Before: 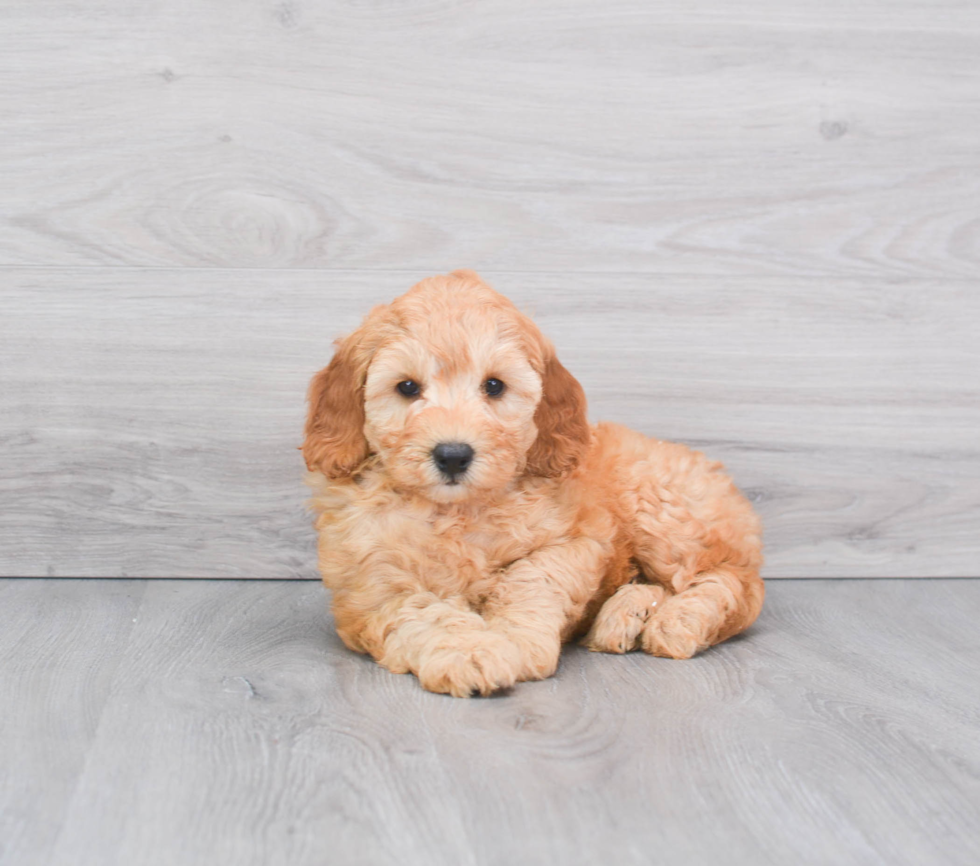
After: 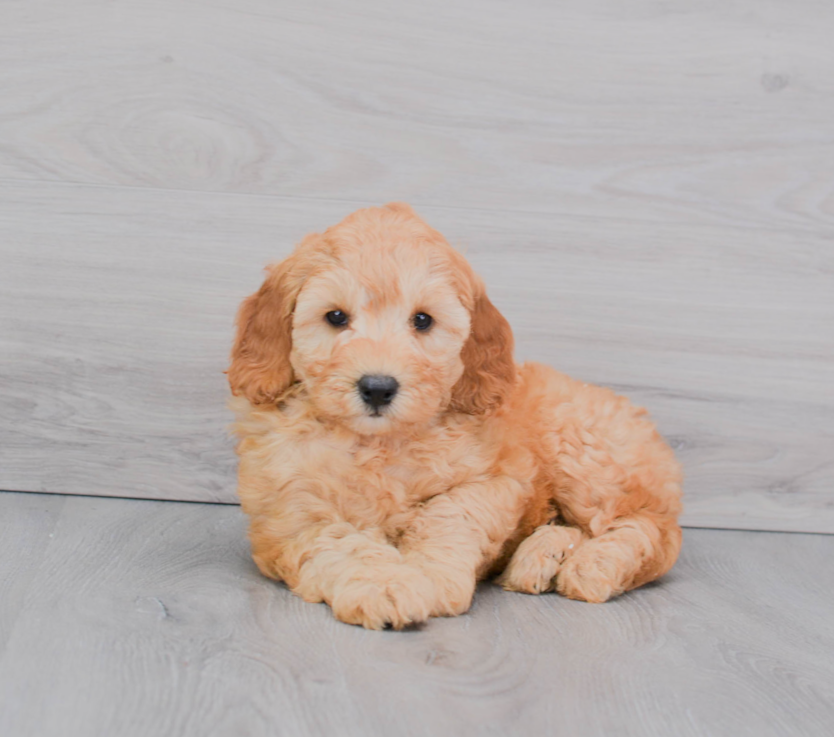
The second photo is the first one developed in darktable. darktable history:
exposure: black level correction 0.005, exposure 0.002 EV, compensate highlight preservation false
filmic rgb: black relative exposure -7.65 EV, white relative exposure 4.56 EV, hardness 3.61, color science v6 (2022)
crop and rotate: angle -3°, left 5.134%, top 5.201%, right 4.792%, bottom 4.744%
